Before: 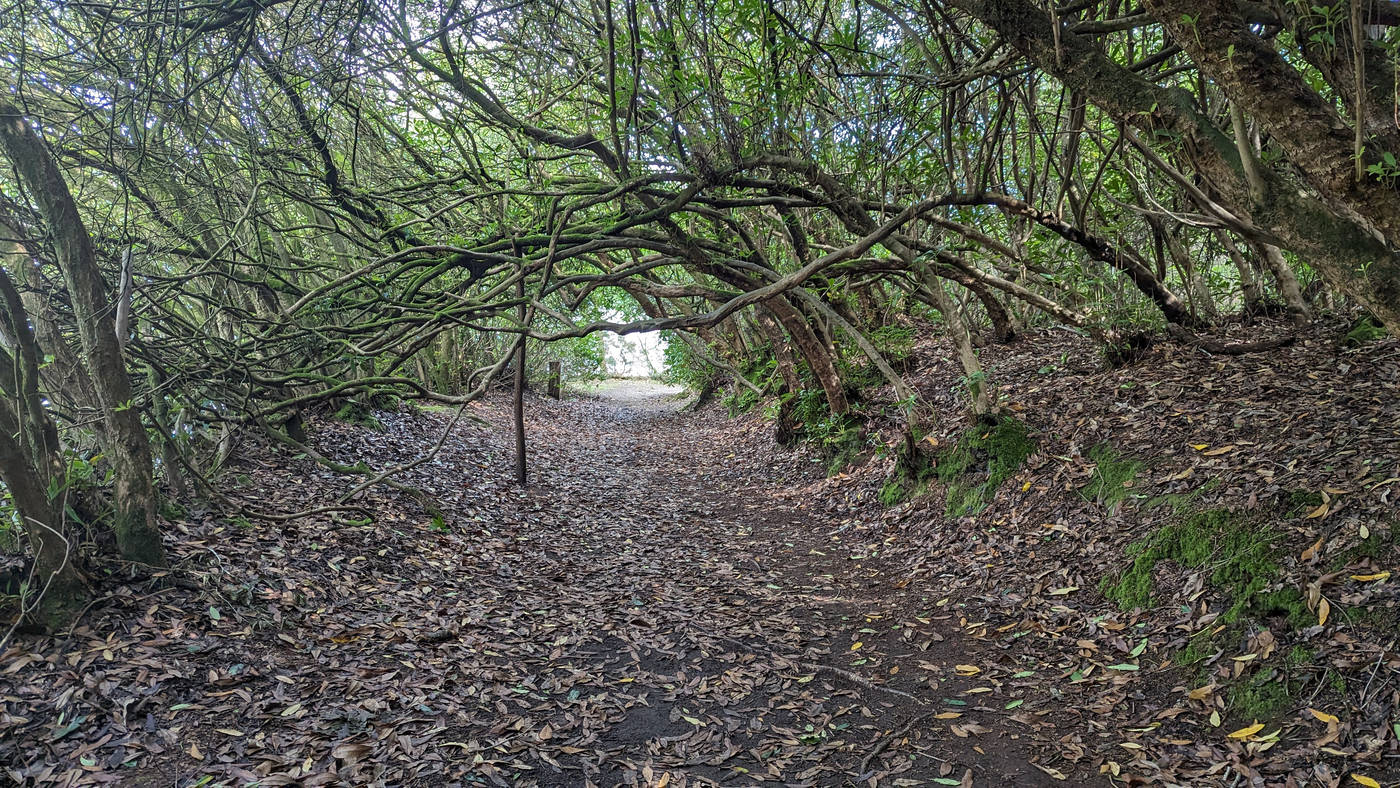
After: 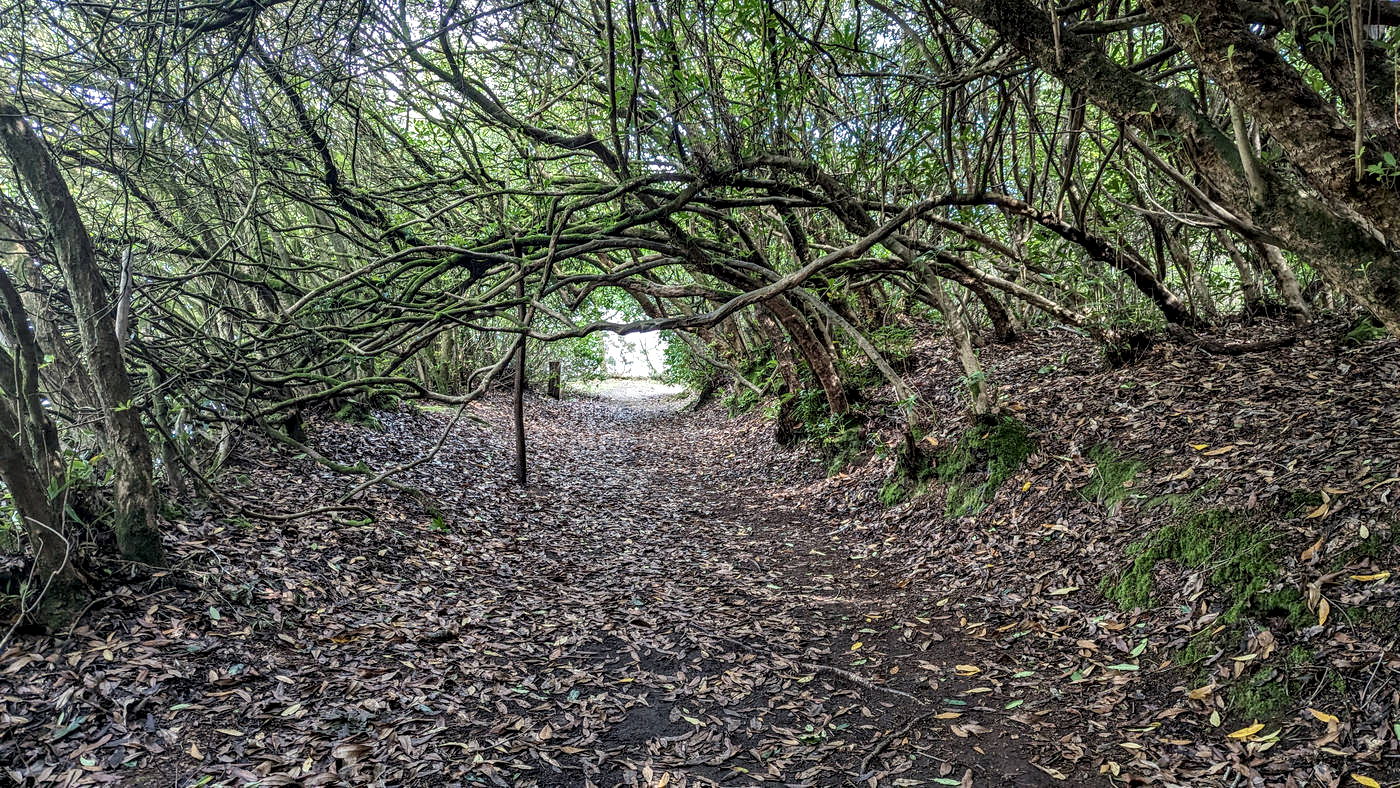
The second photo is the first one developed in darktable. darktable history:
tone equalizer: edges refinement/feathering 500, mask exposure compensation -1.24 EV, preserve details no
local contrast: highlights 21%, shadows 72%, detail 170%
